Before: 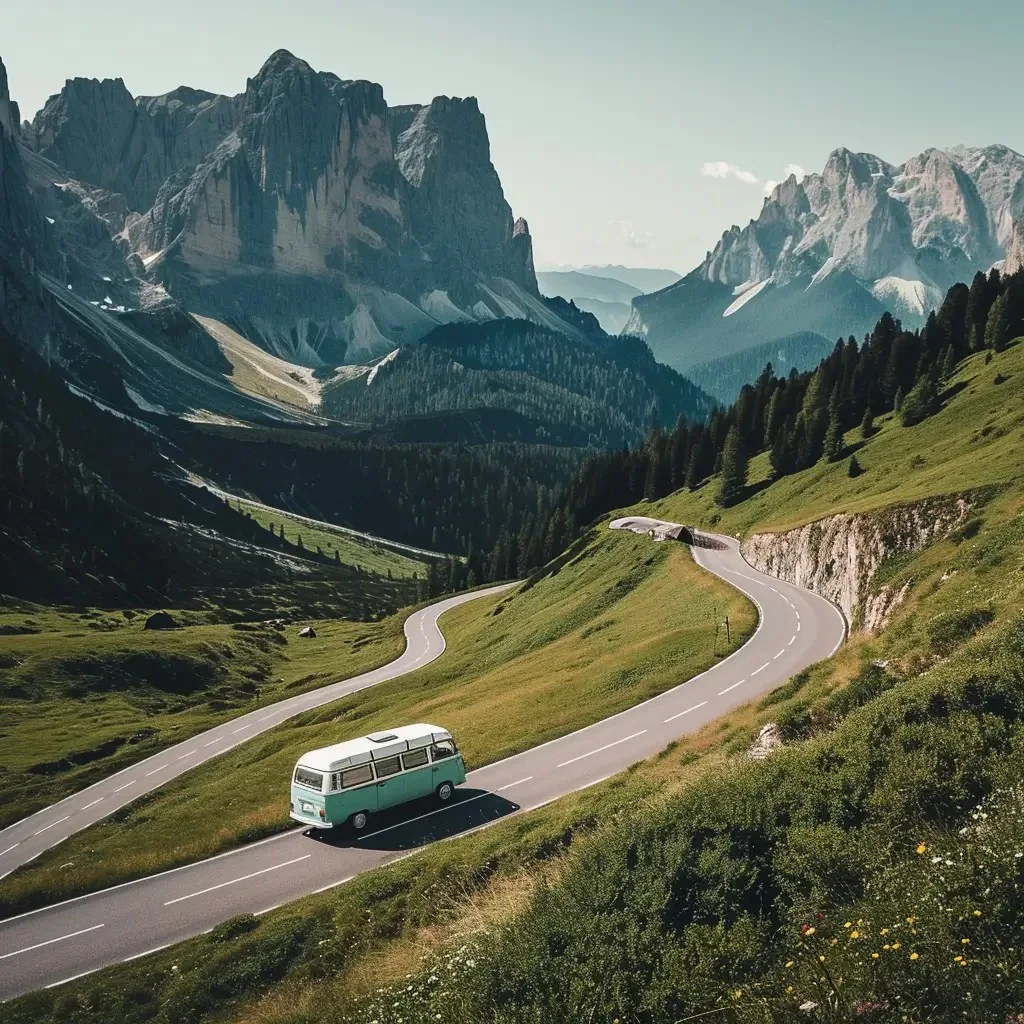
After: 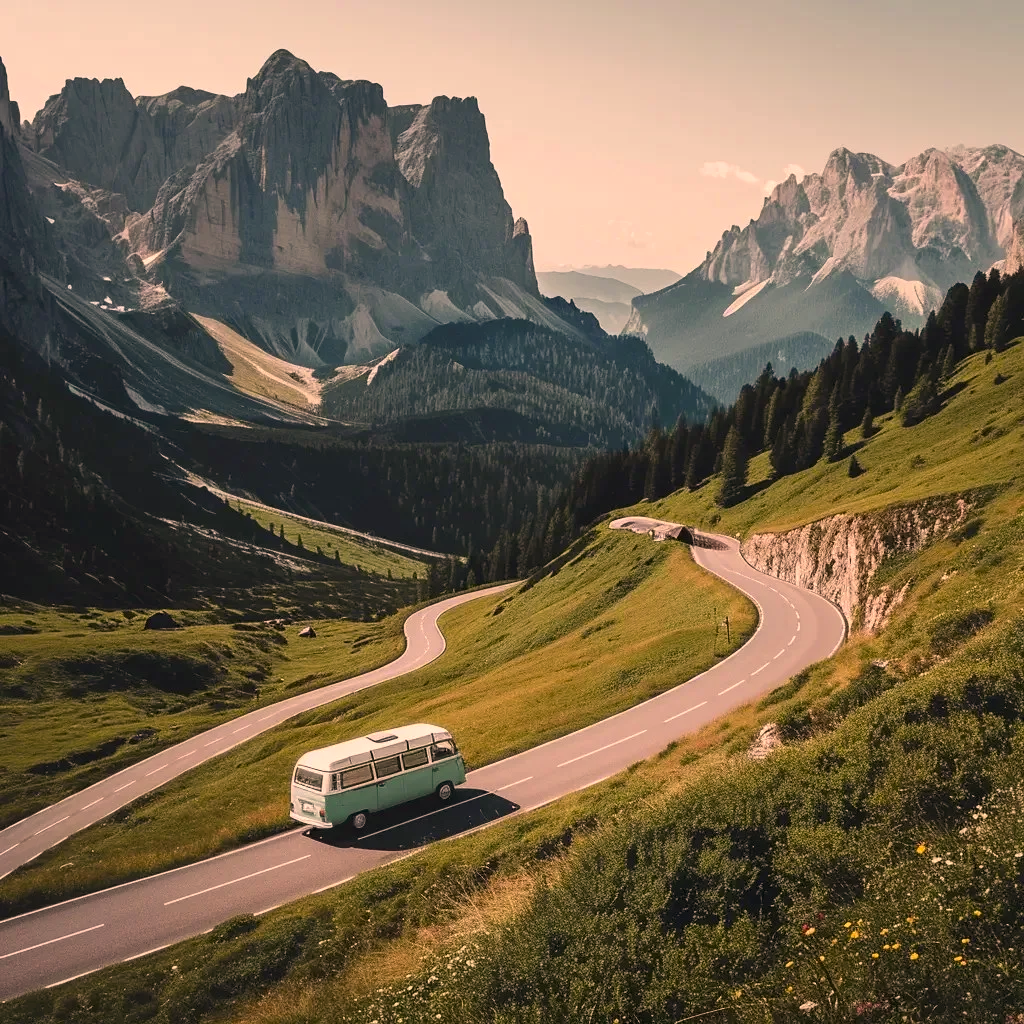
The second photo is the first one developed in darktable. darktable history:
color correction: highlights a* 20.4, highlights b* 19.66
